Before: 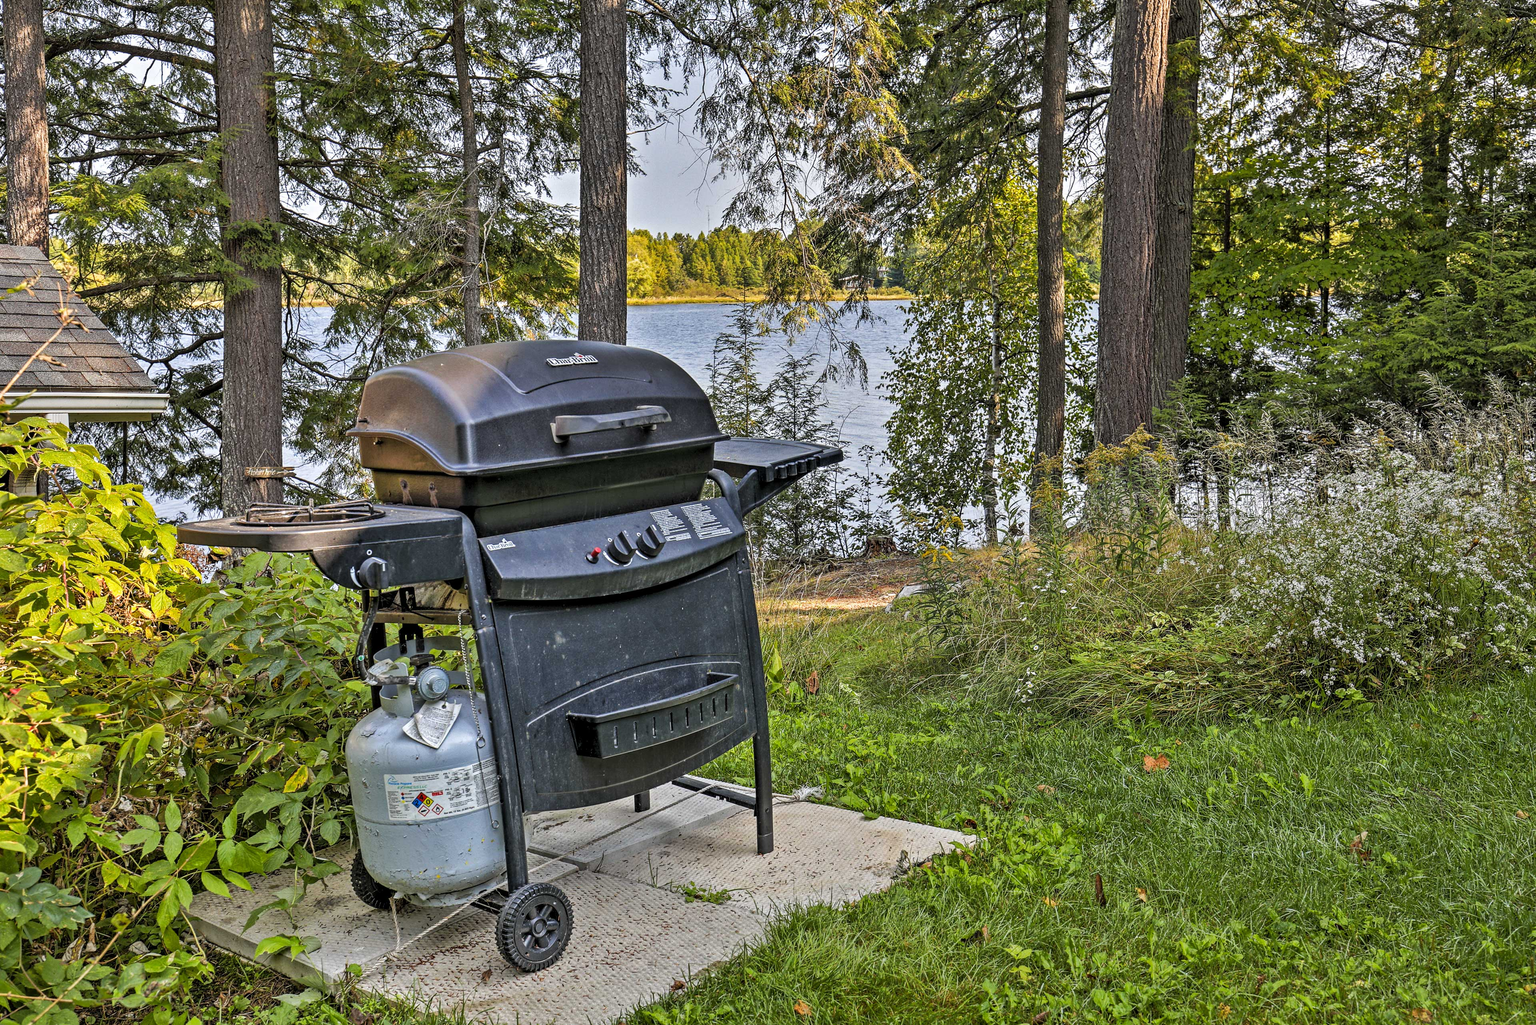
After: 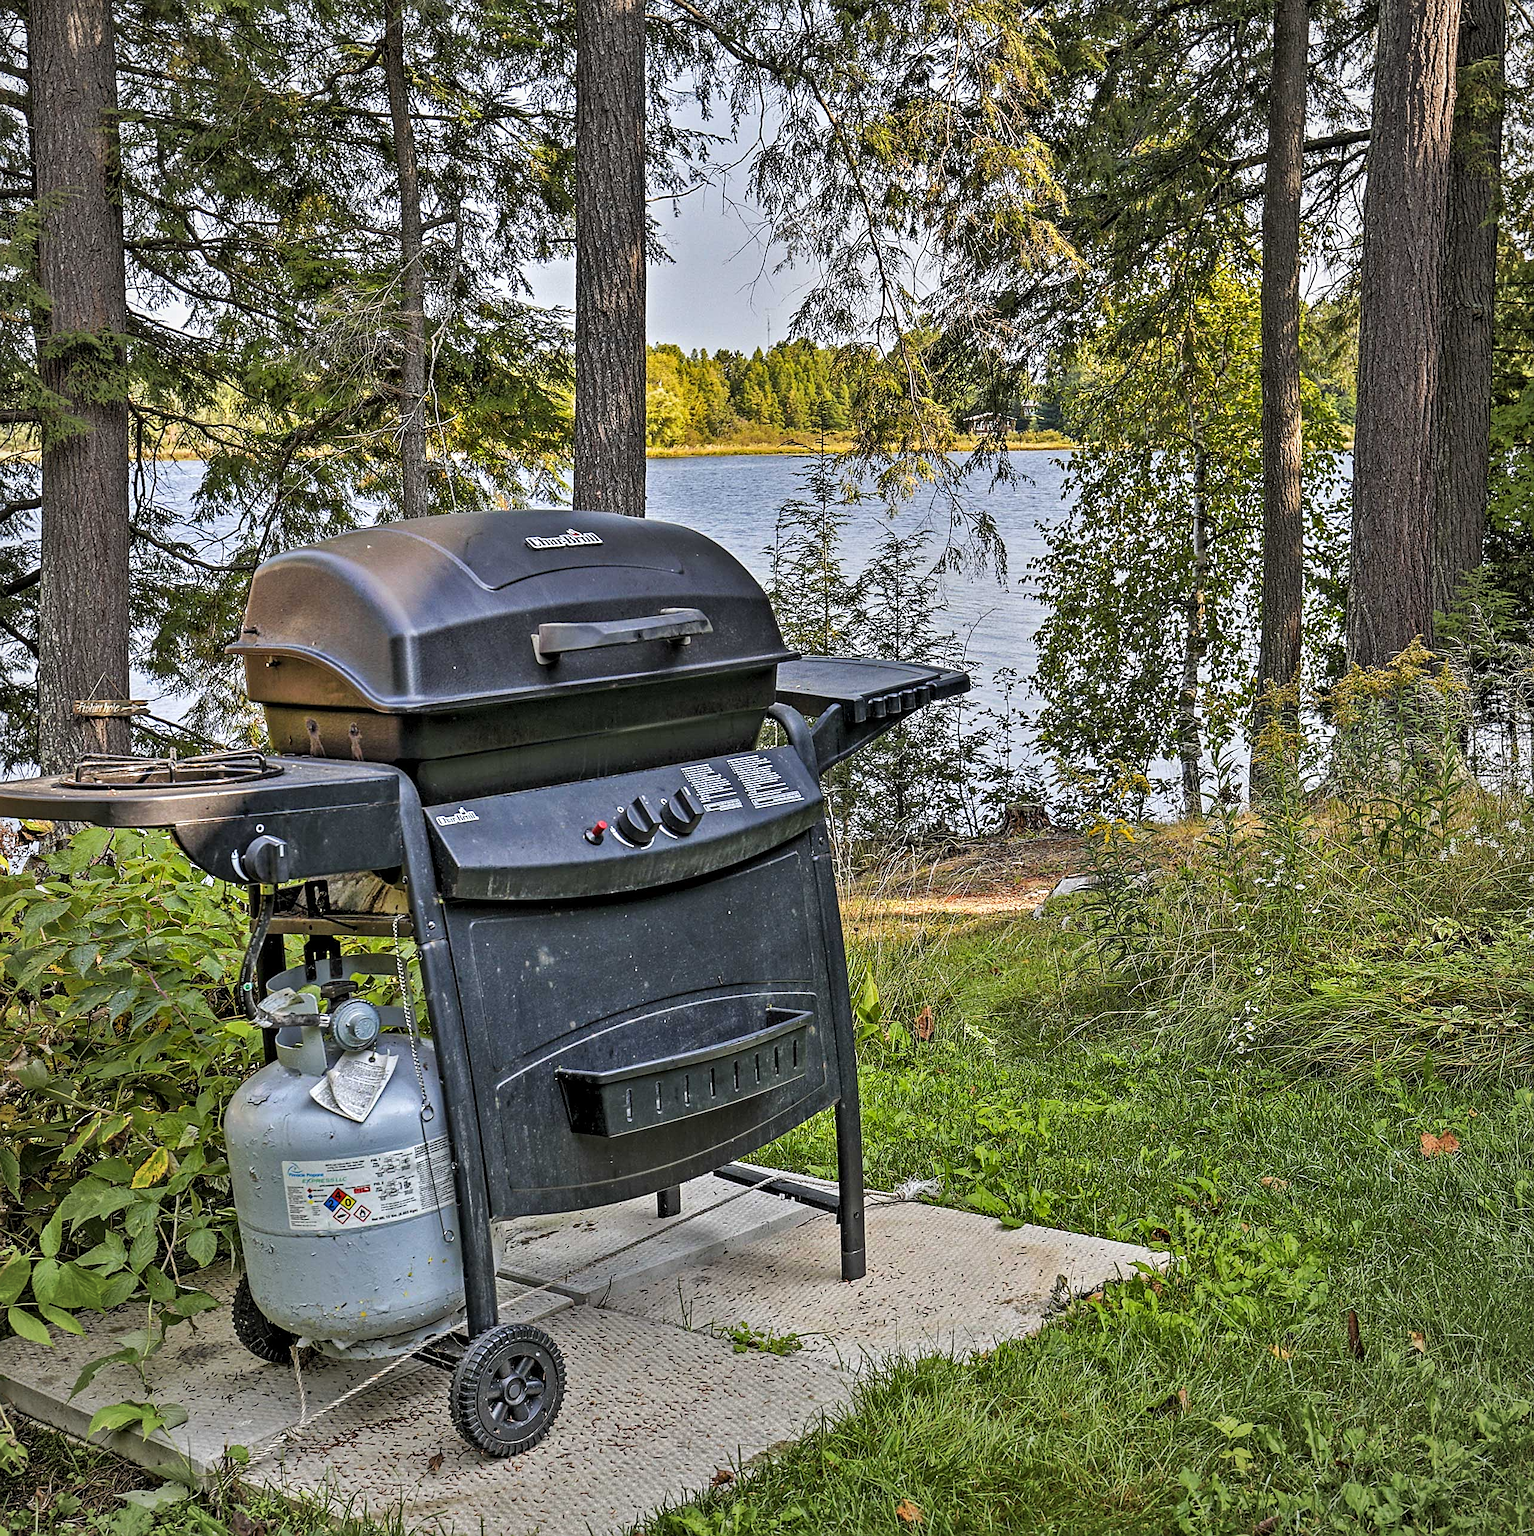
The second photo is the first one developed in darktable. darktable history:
sharpen: on, module defaults
crop and rotate: left 12.784%, right 20.554%
vignetting: brightness -0.176, saturation -0.297
